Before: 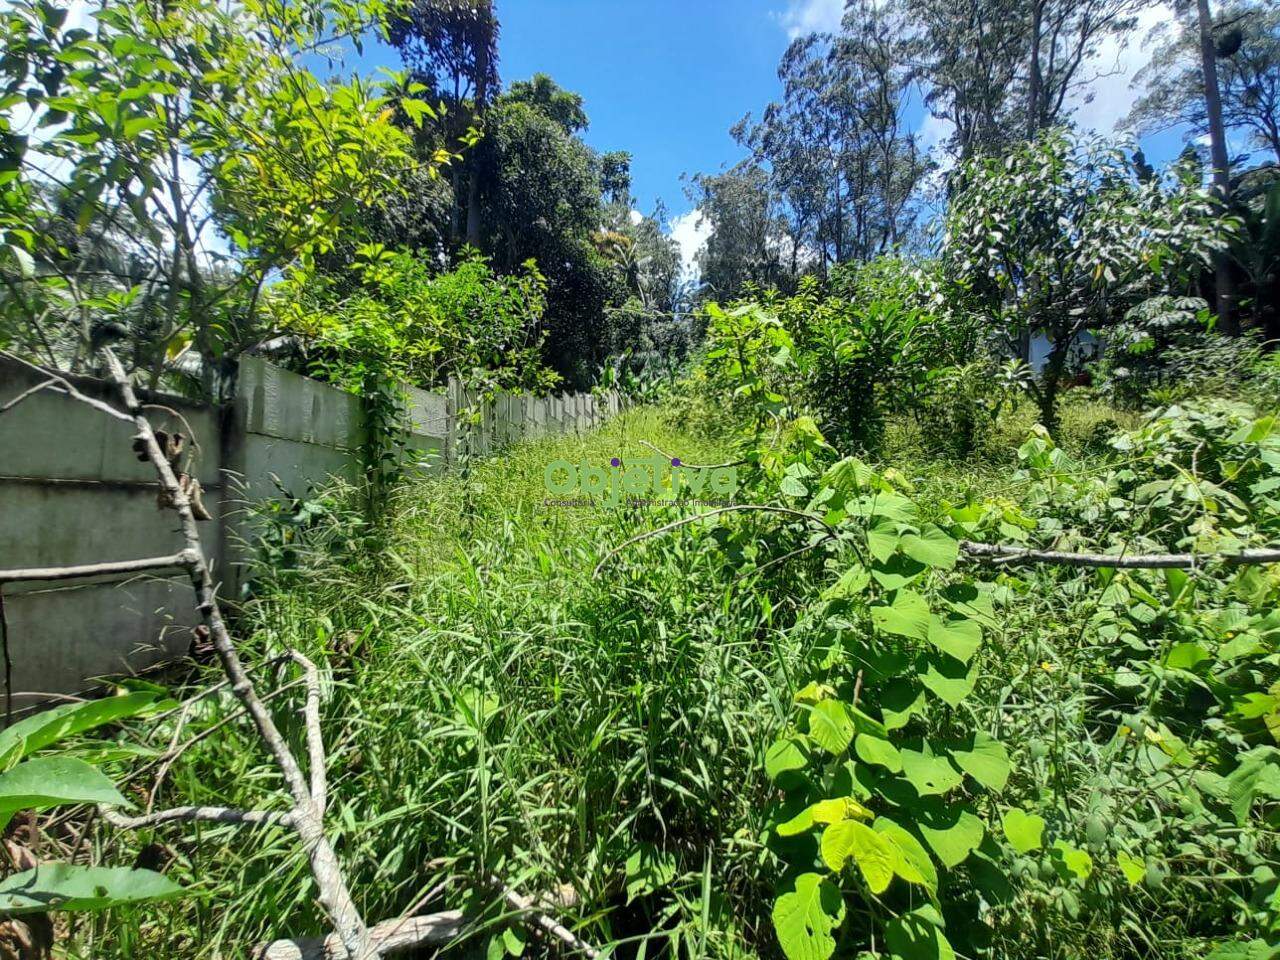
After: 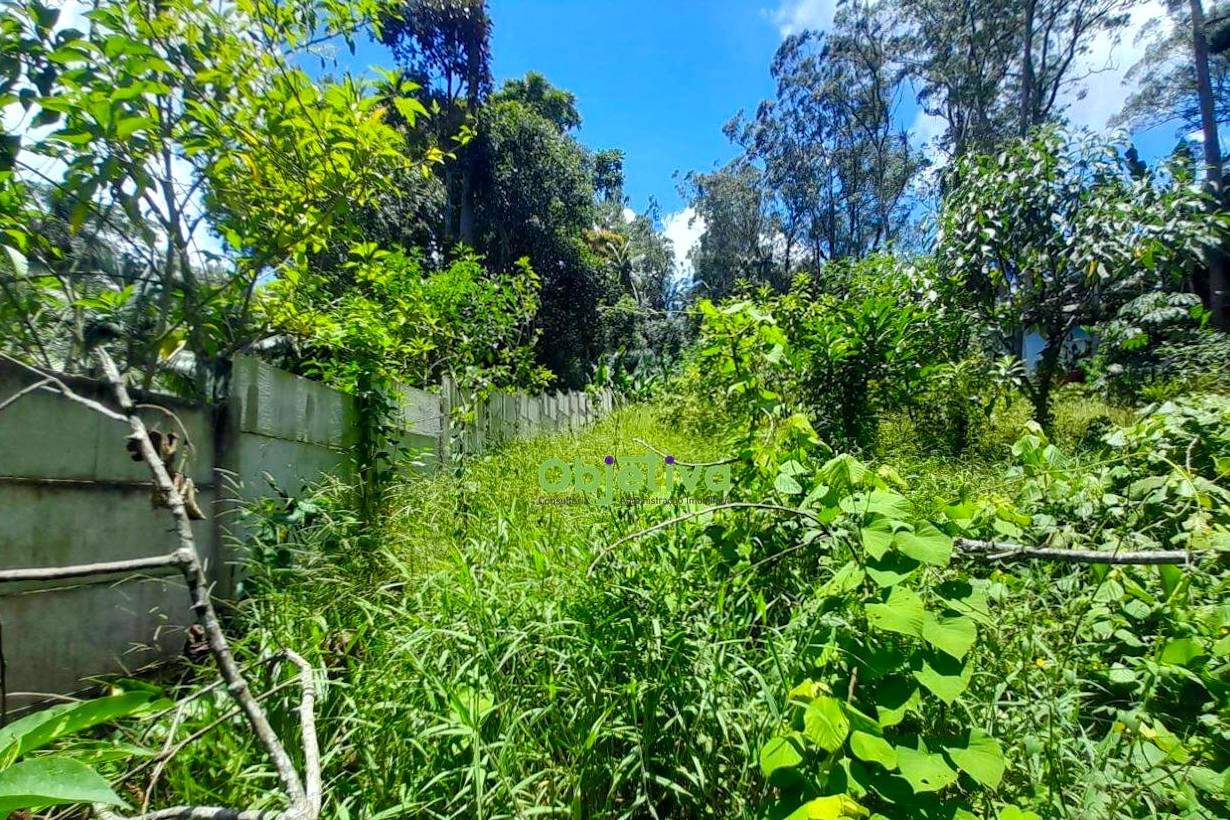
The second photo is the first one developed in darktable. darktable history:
crop and rotate: angle 0.2°, left 0.275%, right 3.127%, bottom 14.18%
color balance rgb: linear chroma grading › global chroma 8.12%, perceptual saturation grading › global saturation 9.07%, perceptual saturation grading › highlights -13.84%, perceptual saturation grading › mid-tones 14.88%, perceptual saturation grading › shadows 22.8%, perceptual brilliance grading › highlights 2.61%, global vibrance 12.07%
white balance: red 0.978, blue 0.999
